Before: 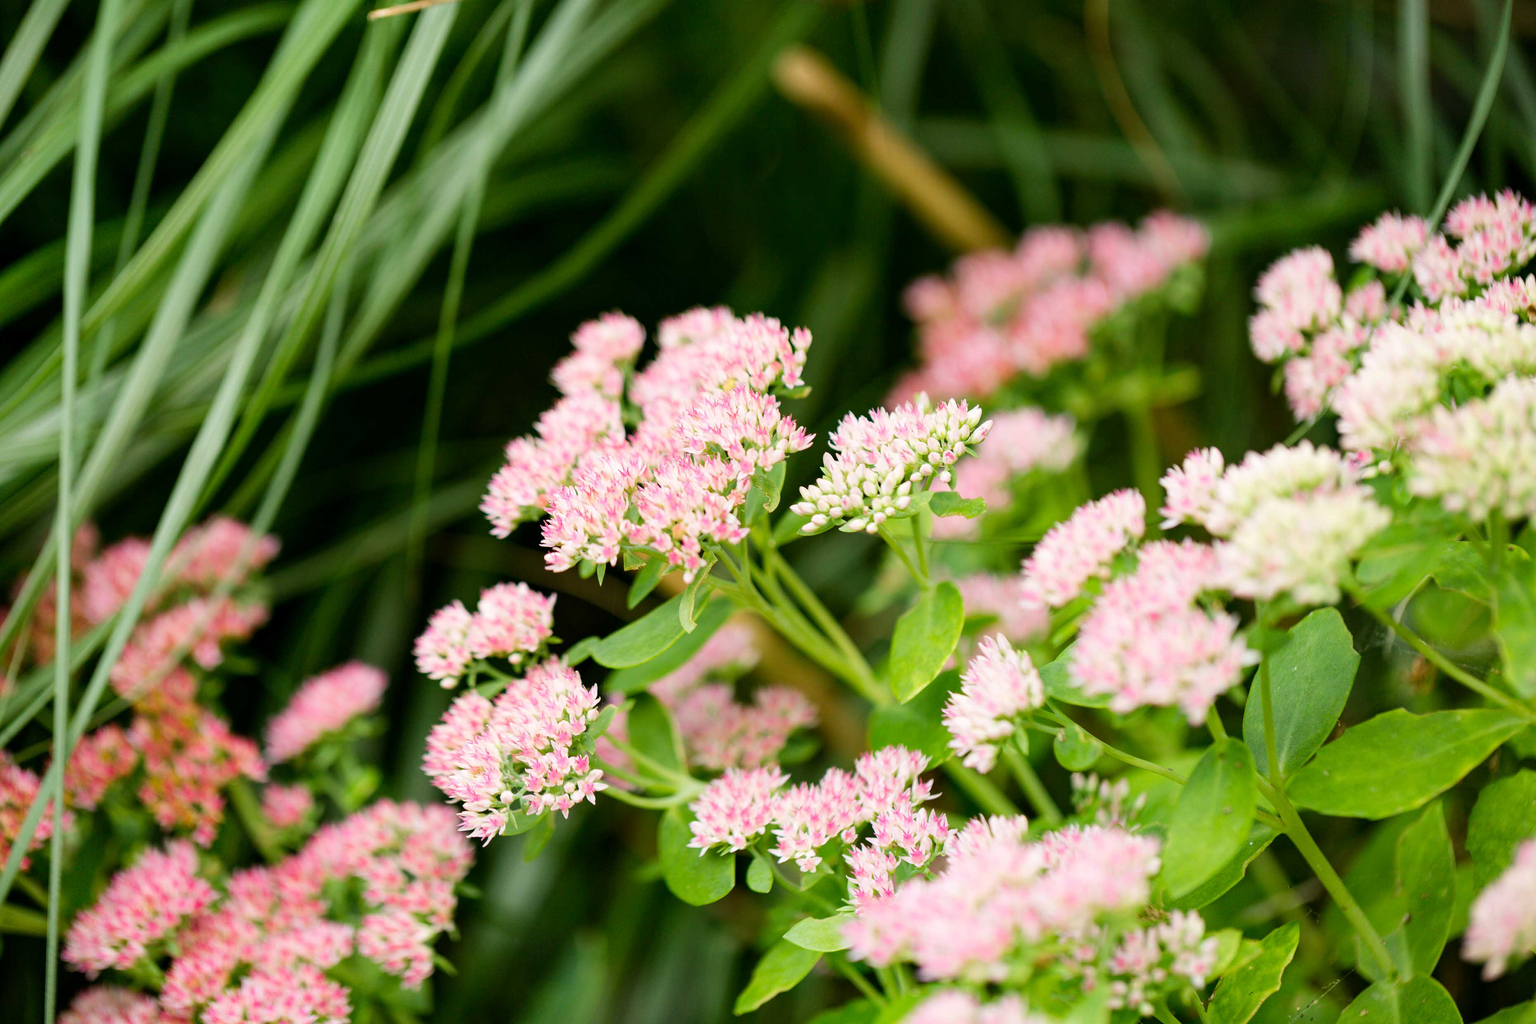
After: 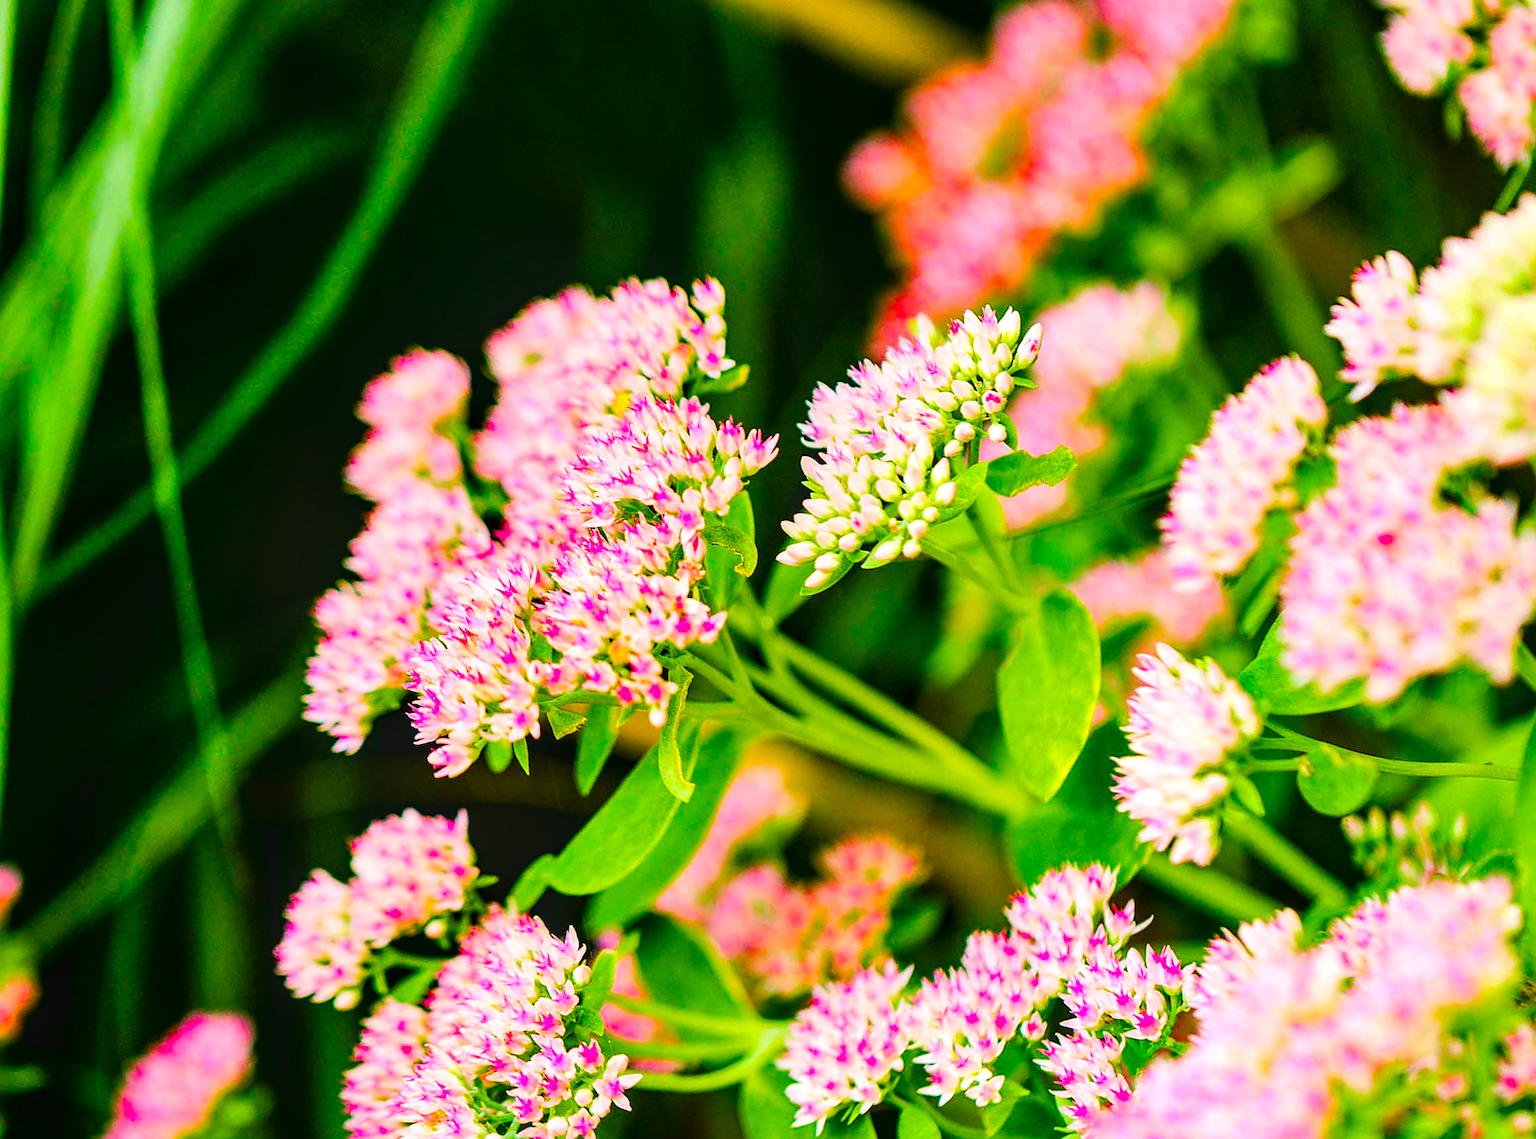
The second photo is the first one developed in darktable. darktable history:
local contrast: detail 130%
crop and rotate: angle 18.52°, left 6.924%, right 4.26%, bottom 1.085%
exposure: exposure -0.04 EV, compensate exposure bias true, compensate highlight preservation false
sharpen: on, module defaults
tone curve: curves: ch0 [(0, 0.019) (0.066, 0.043) (0.189, 0.182) (0.368, 0.407) (0.501, 0.564) (0.677, 0.729) (0.851, 0.861) (0.997, 0.959)]; ch1 [(0, 0) (0.187, 0.121) (0.388, 0.346) (0.437, 0.409) (0.474, 0.472) (0.499, 0.501) (0.514, 0.507) (0.548, 0.557) (0.653, 0.663) (0.812, 0.856) (1, 1)]; ch2 [(0, 0) (0.246, 0.214) (0.421, 0.427) (0.459, 0.484) (0.5, 0.504) (0.518, 0.516) (0.529, 0.548) (0.56, 0.576) (0.607, 0.63) (0.744, 0.734) (0.867, 0.821) (0.993, 0.889)], color space Lab, linked channels, preserve colors none
contrast brightness saturation: contrast 0.078, saturation 0.203
color balance rgb: shadows lift › luminance -7.478%, shadows lift › chroma 2.459%, shadows lift › hue 168.06°, linear chroma grading › highlights 99.53%, linear chroma grading › global chroma 23.812%, perceptual saturation grading › global saturation -0.015%, perceptual saturation grading › highlights -29.757%, perceptual saturation grading › mid-tones 29.37%, perceptual saturation grading › shadows 58.92%, perceptual brilliance grading › highlights 9.601%, perceptual brilliance grading › mid-tones 4.724%
shadows and highlights: soften with gaussian
